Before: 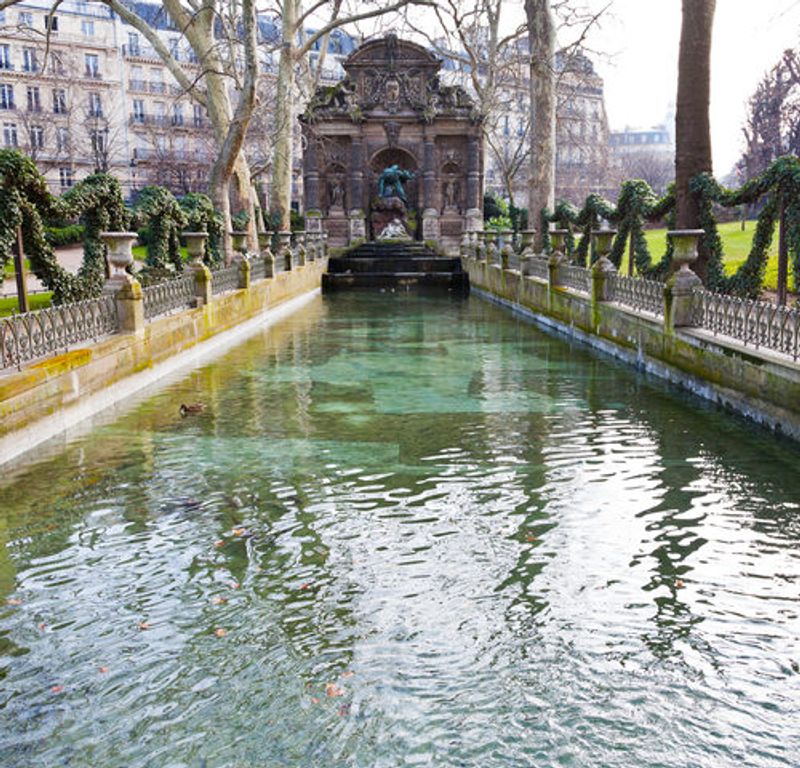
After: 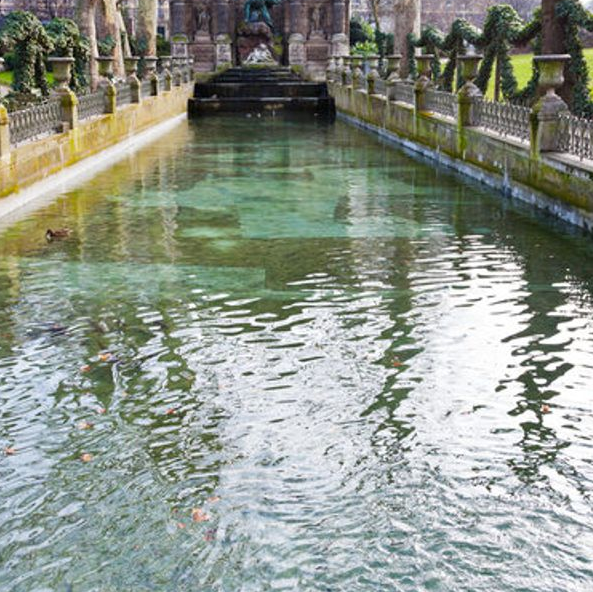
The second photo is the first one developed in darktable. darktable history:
crop: left 16.831%, top 22.868%, right 8.969%
